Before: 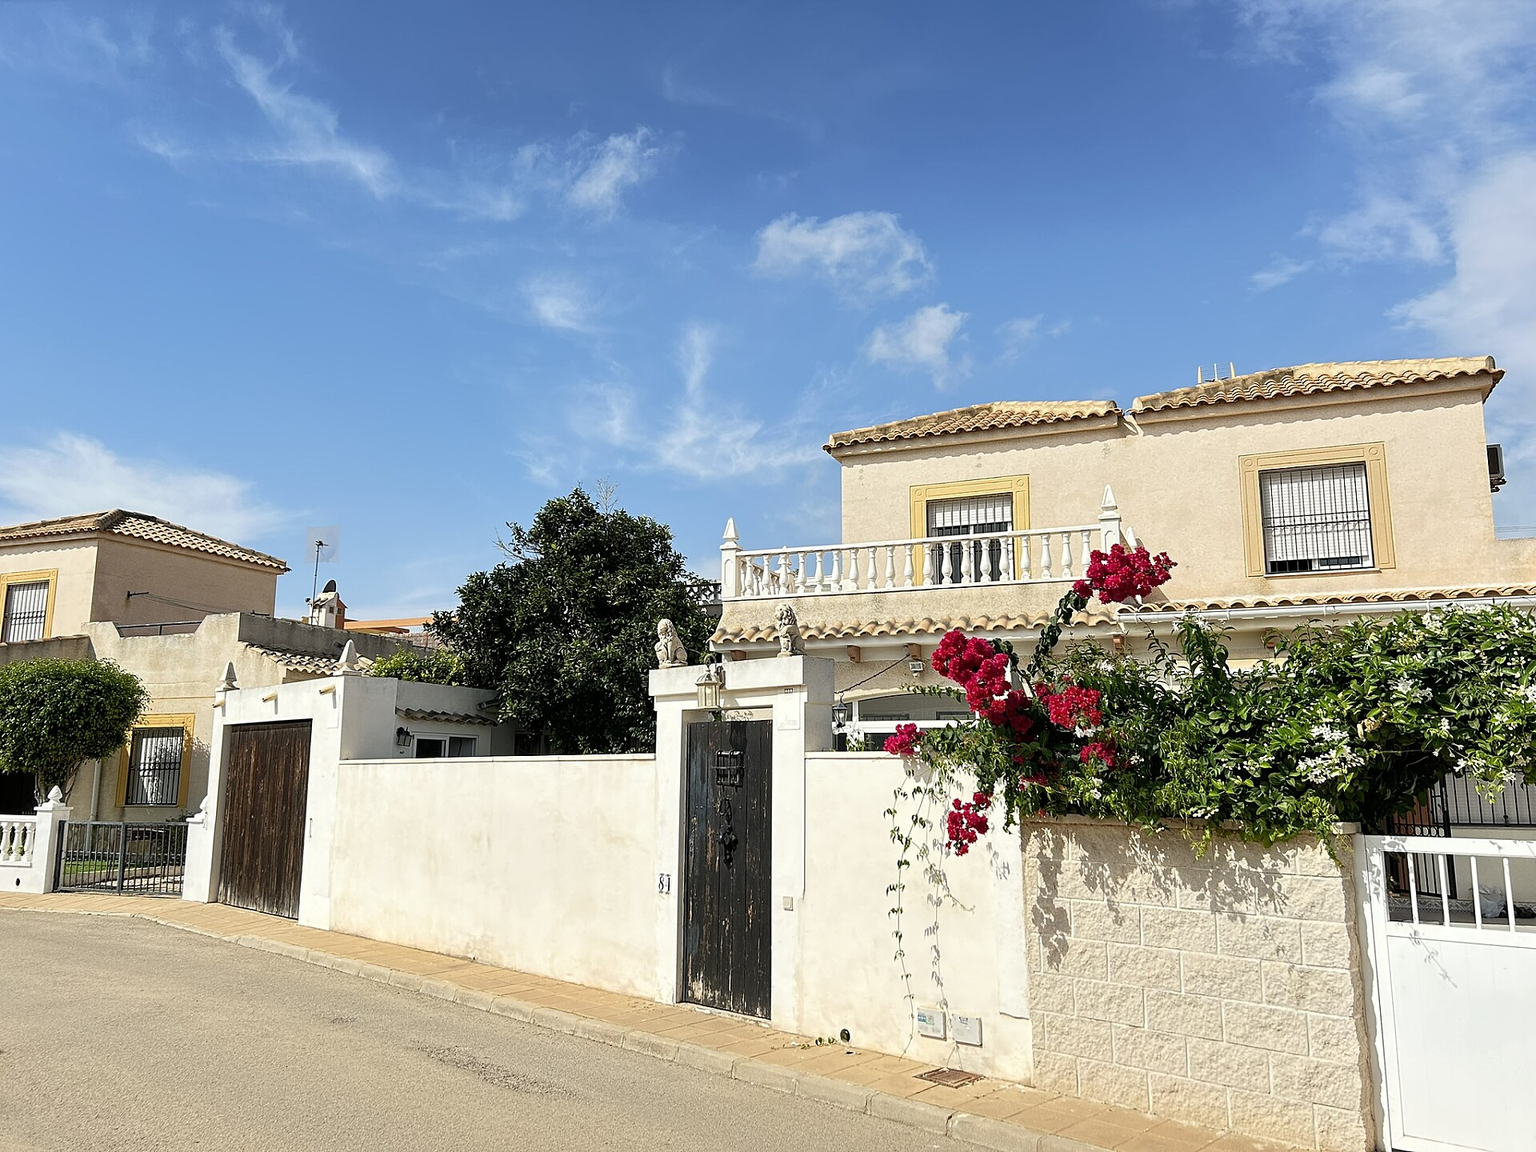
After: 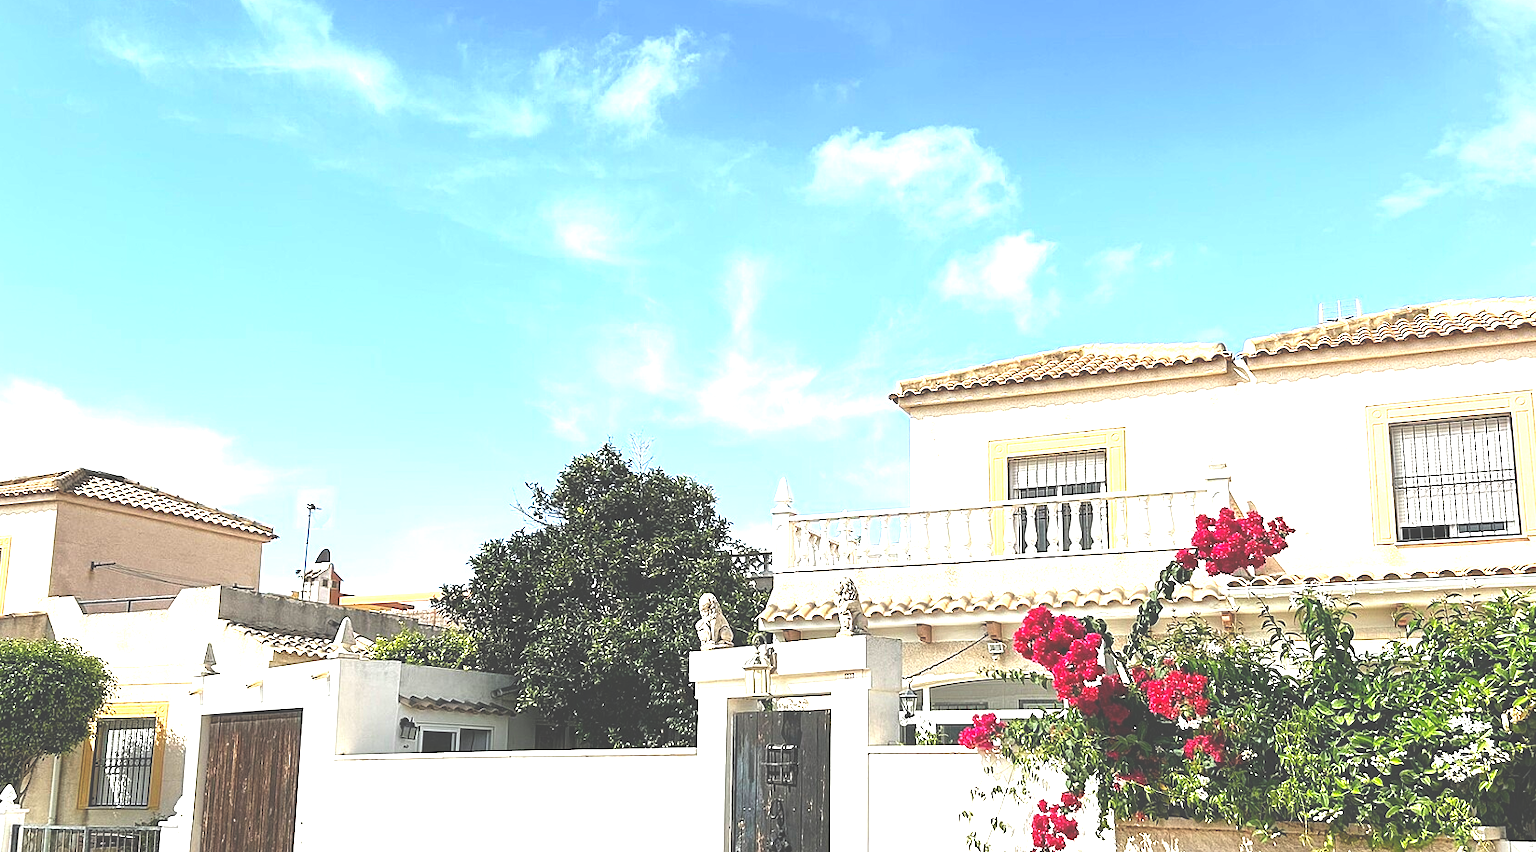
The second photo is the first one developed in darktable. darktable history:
crop: left 3.146%, top 8.848%, right 9.637%, bottom 26.604%
local contrast: highlights 106%, shadows 102%, detail 120%, midtone range 0.2
exposure: black level correction -0.023, exposure 1.396 EV, compensate highlight preservation false
contrast equalizer: octaves 7, y [[0.5, 0.5, 0.468, 0.5, 0.5, 0.5], [0.5 ×6], [0.5 ×6], [0 ×6], [0 ×6]]
